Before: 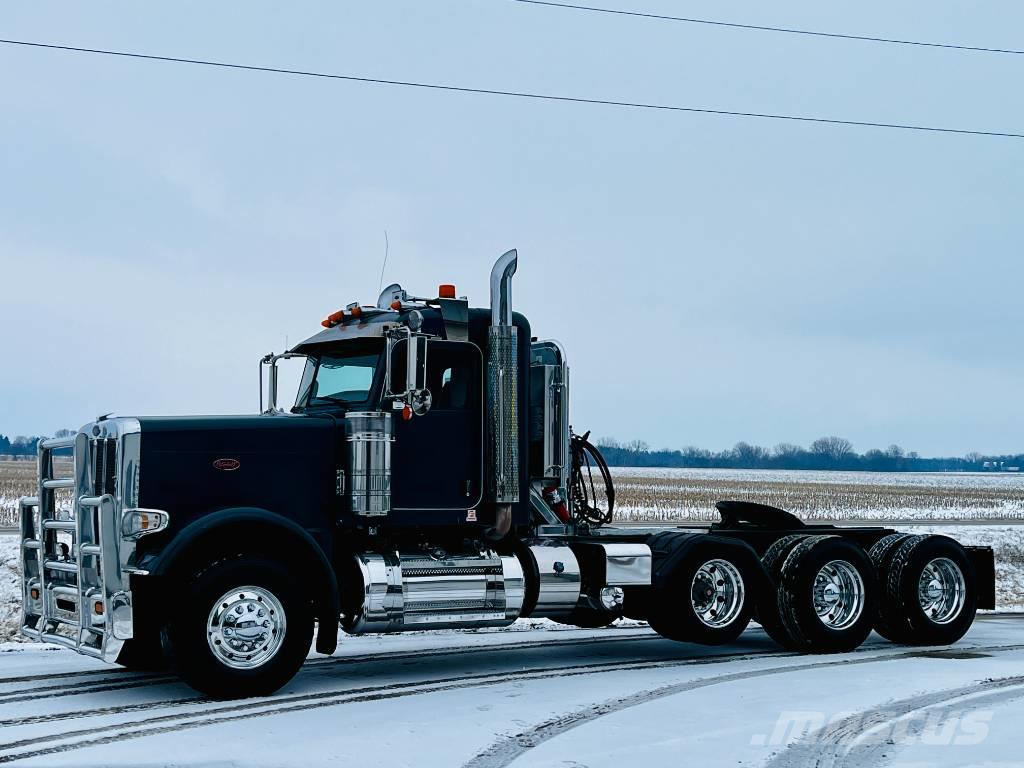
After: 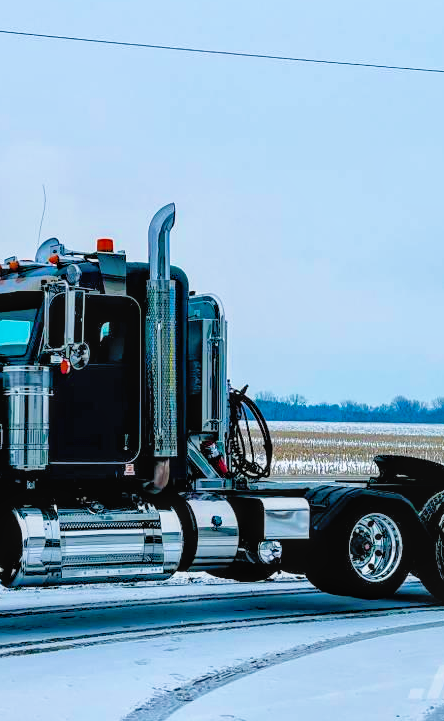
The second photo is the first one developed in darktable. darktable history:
exposure: black level correction 0.001, exposure 1.05 EV, compensate exposure bias true, compensate highlight preservation false
contrast brightness saturation: brightness 0.09, saturation 0.19
crop: left 33.452%, top 6.025%, right 23.155%
color balance rgb: linear chroma grading › global chroma 15%, perceptual saturation grading › global saturation 30%
filmic rgb: black relative exposure -5 EV, white relative exposure 3.5 EV, hardness 3.19, contrast 1.2, highlights saturation mix -30%
shadows and highlights: on, module defaults
local contrast: on, module defaults
tone equalizer: -8 EV 0.25 EV, -7 EV 0.417 EV, -6 EV 0.417 EV, -5 EV 0.25 EV, -3 EV -0.25 EV, -2 EV -0.417 EV, -1 EV -0.417 EV, +0 EV -0.25 EV, edges refinement/feathering 500, mask exposure compensation -1.57 EV, preserve details guided filter
